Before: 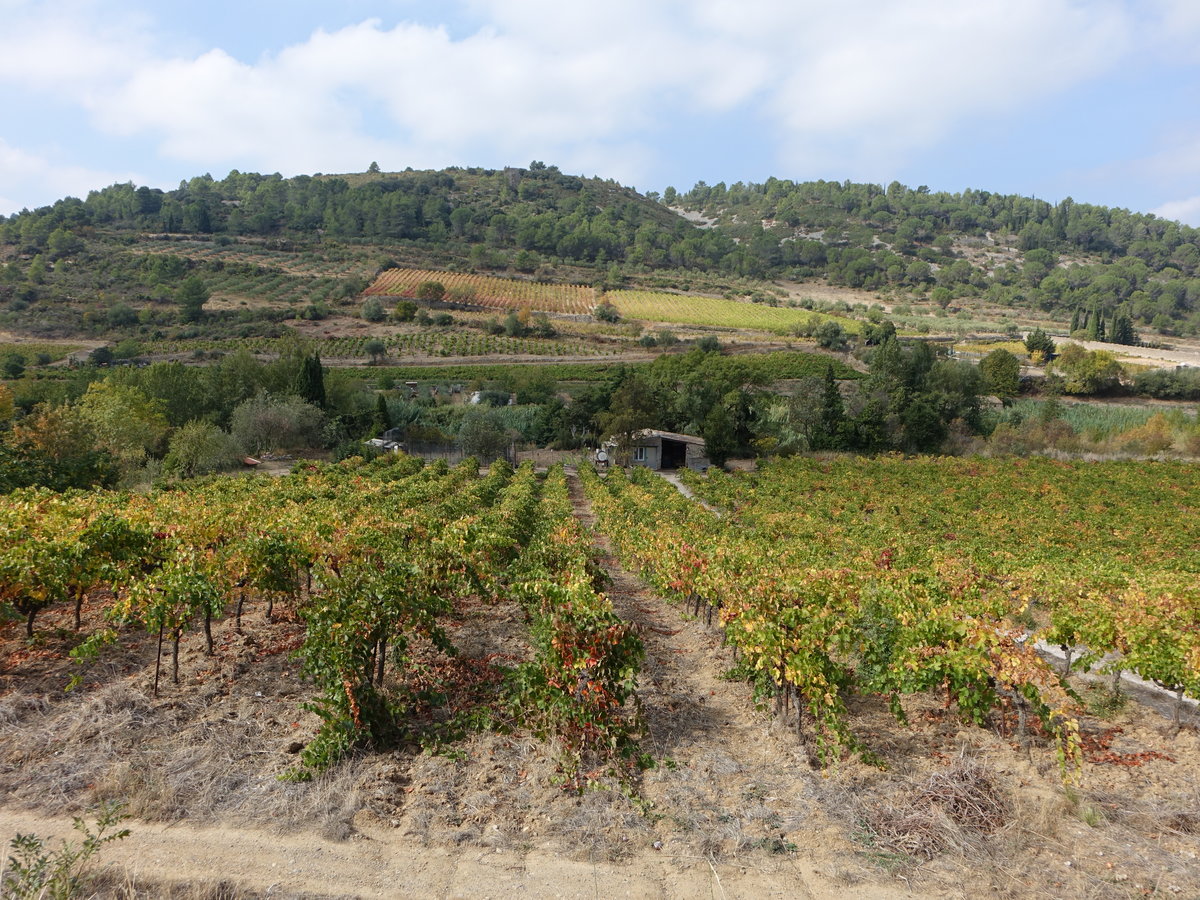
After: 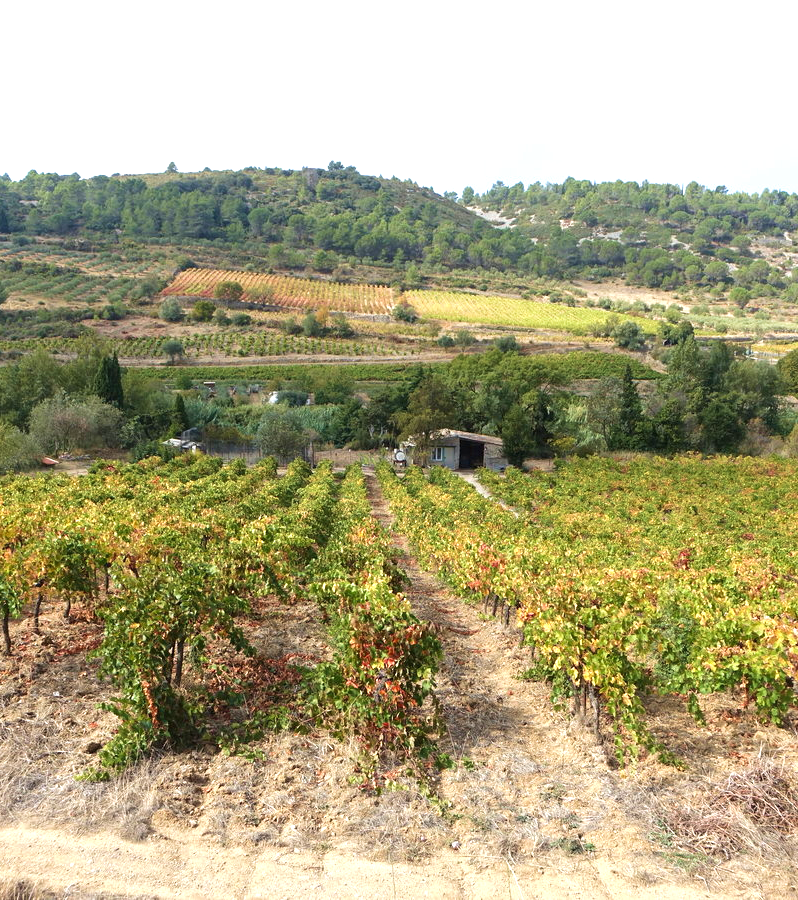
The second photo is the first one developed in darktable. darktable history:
velvia: on, module defaults
exposure: black level correction 0, exposure 0.9 EV, compensate highlight preservation false
crop: left 16.899%, right 16.556%
